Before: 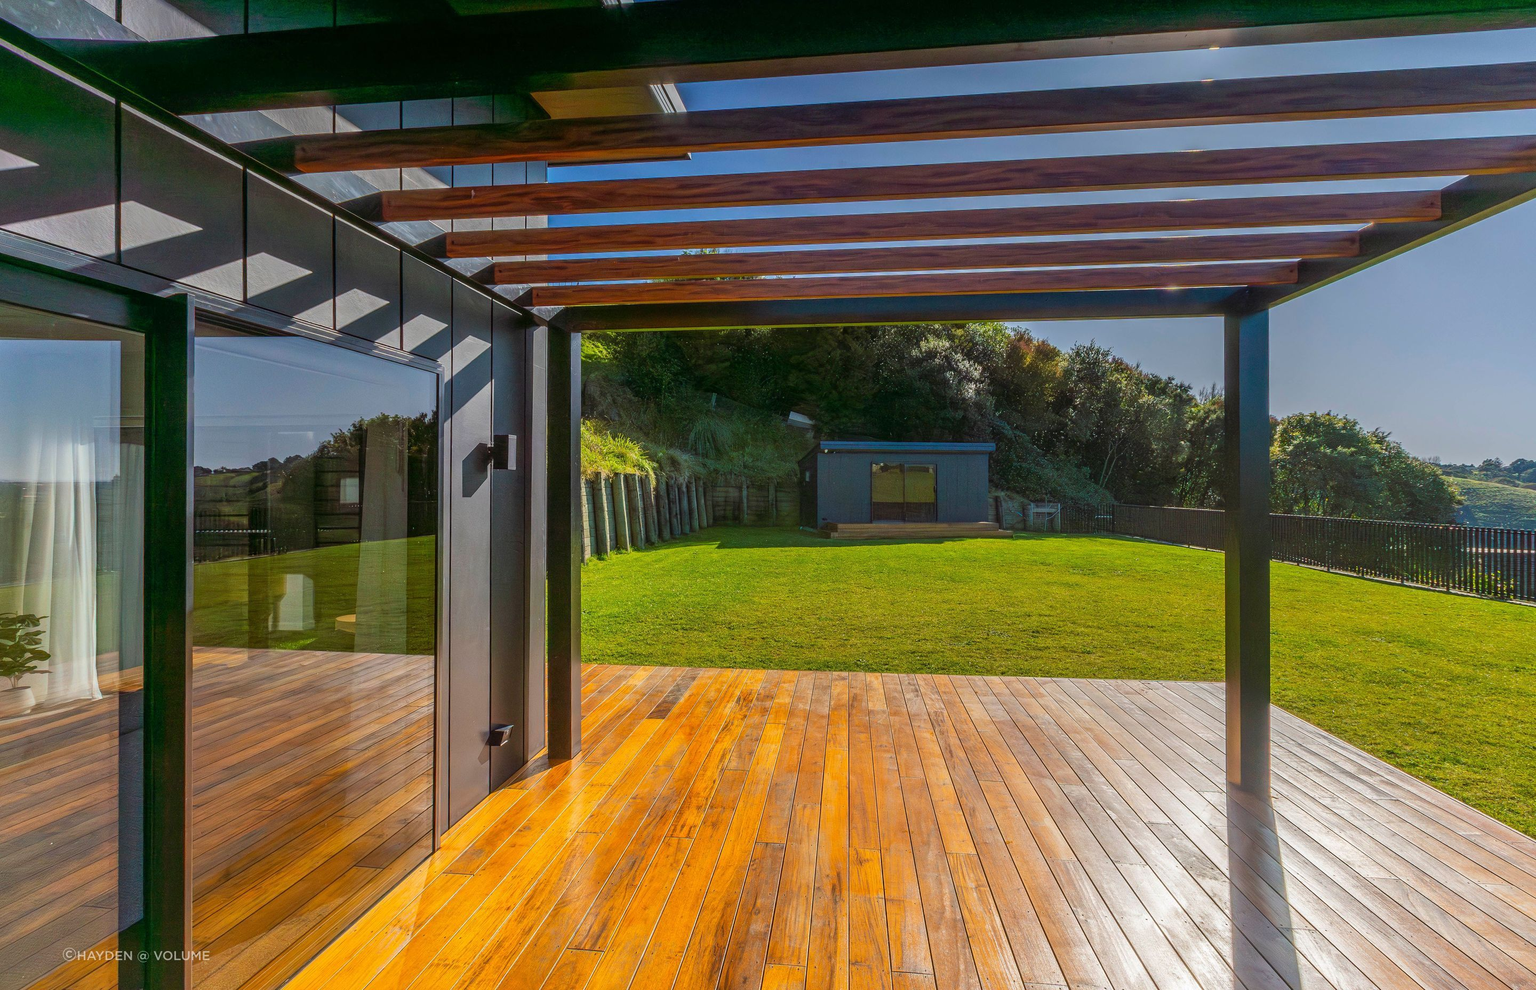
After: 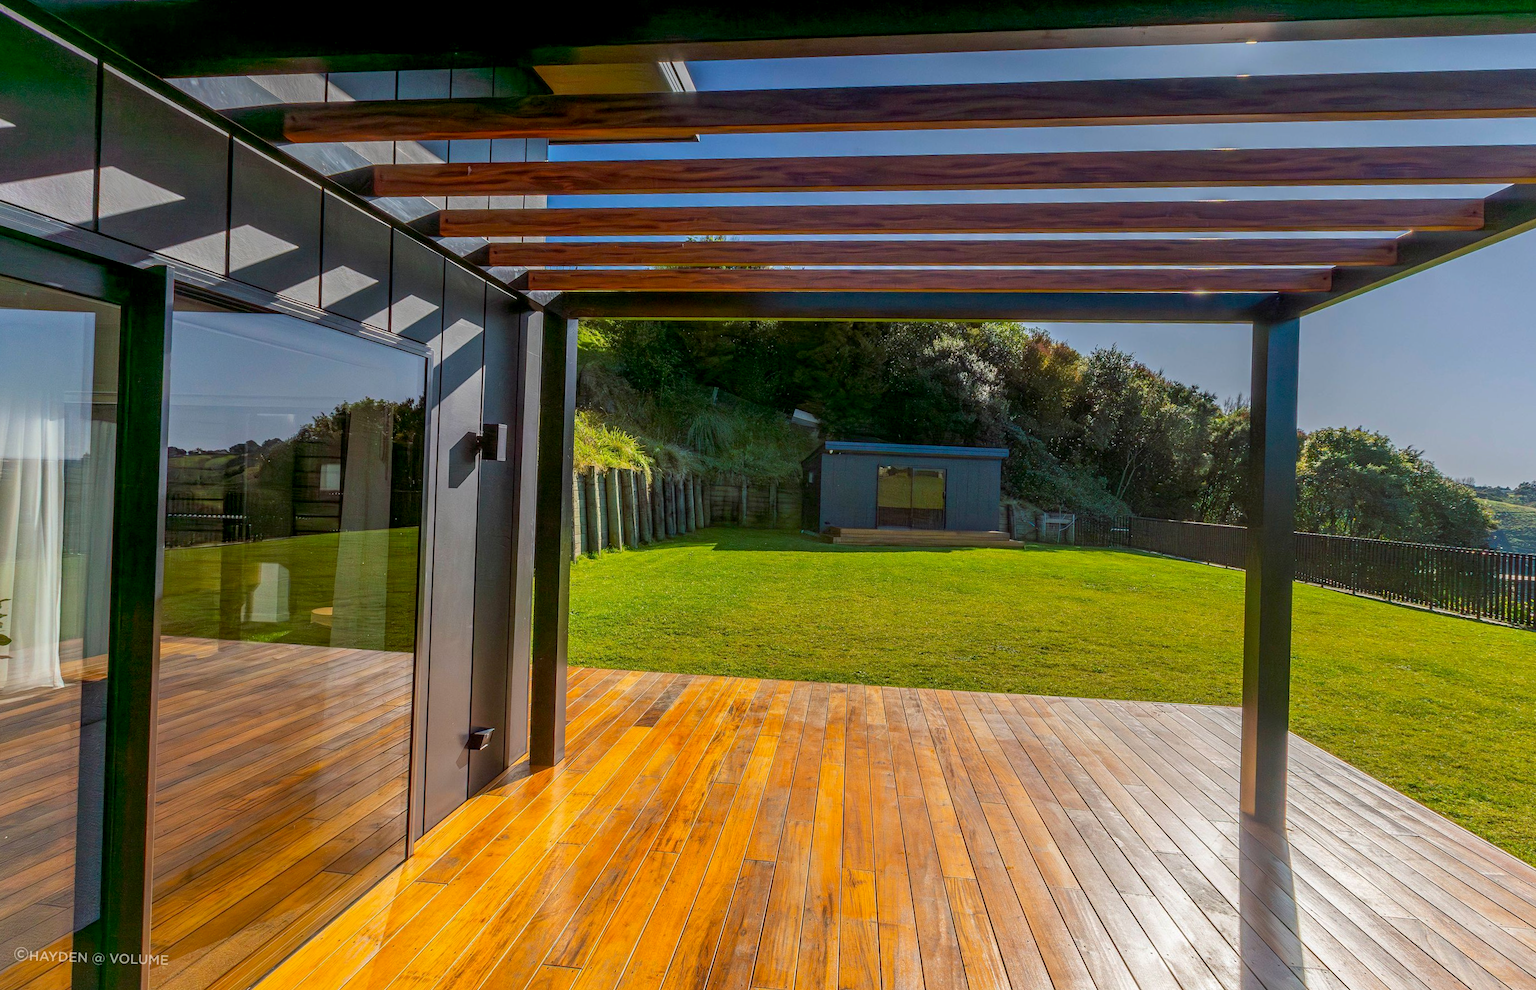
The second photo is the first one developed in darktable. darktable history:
exposure: black level correction 0.005, exposure 0.015 EV, compensate highlight preservation false
crop and rotate: angle -1.81°
